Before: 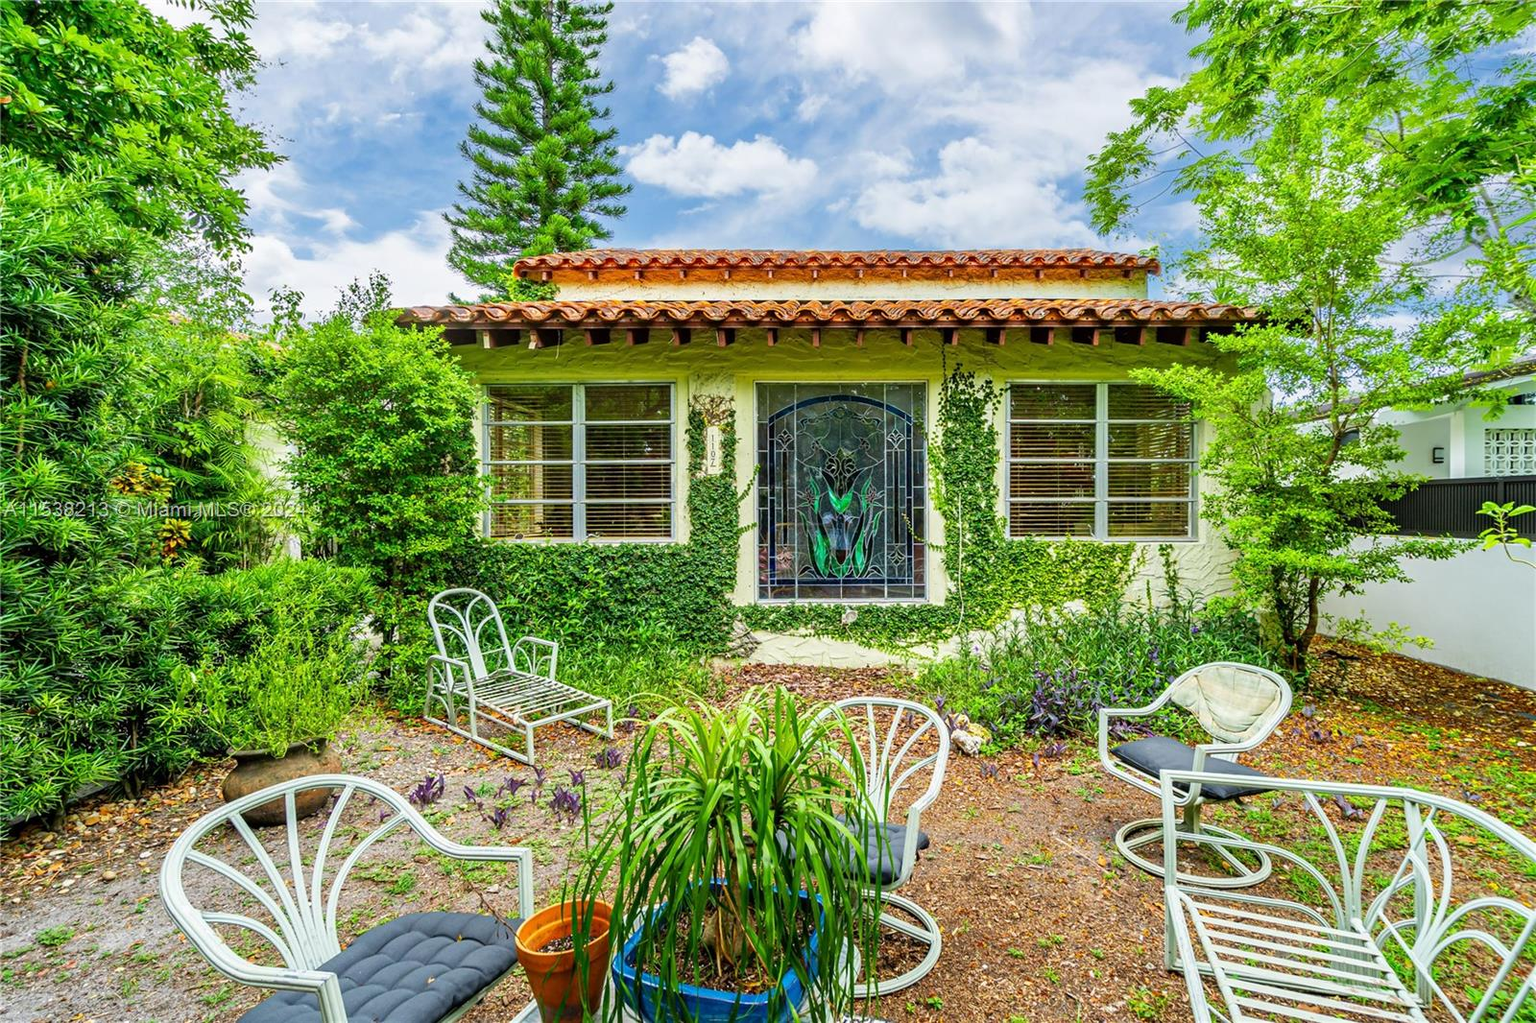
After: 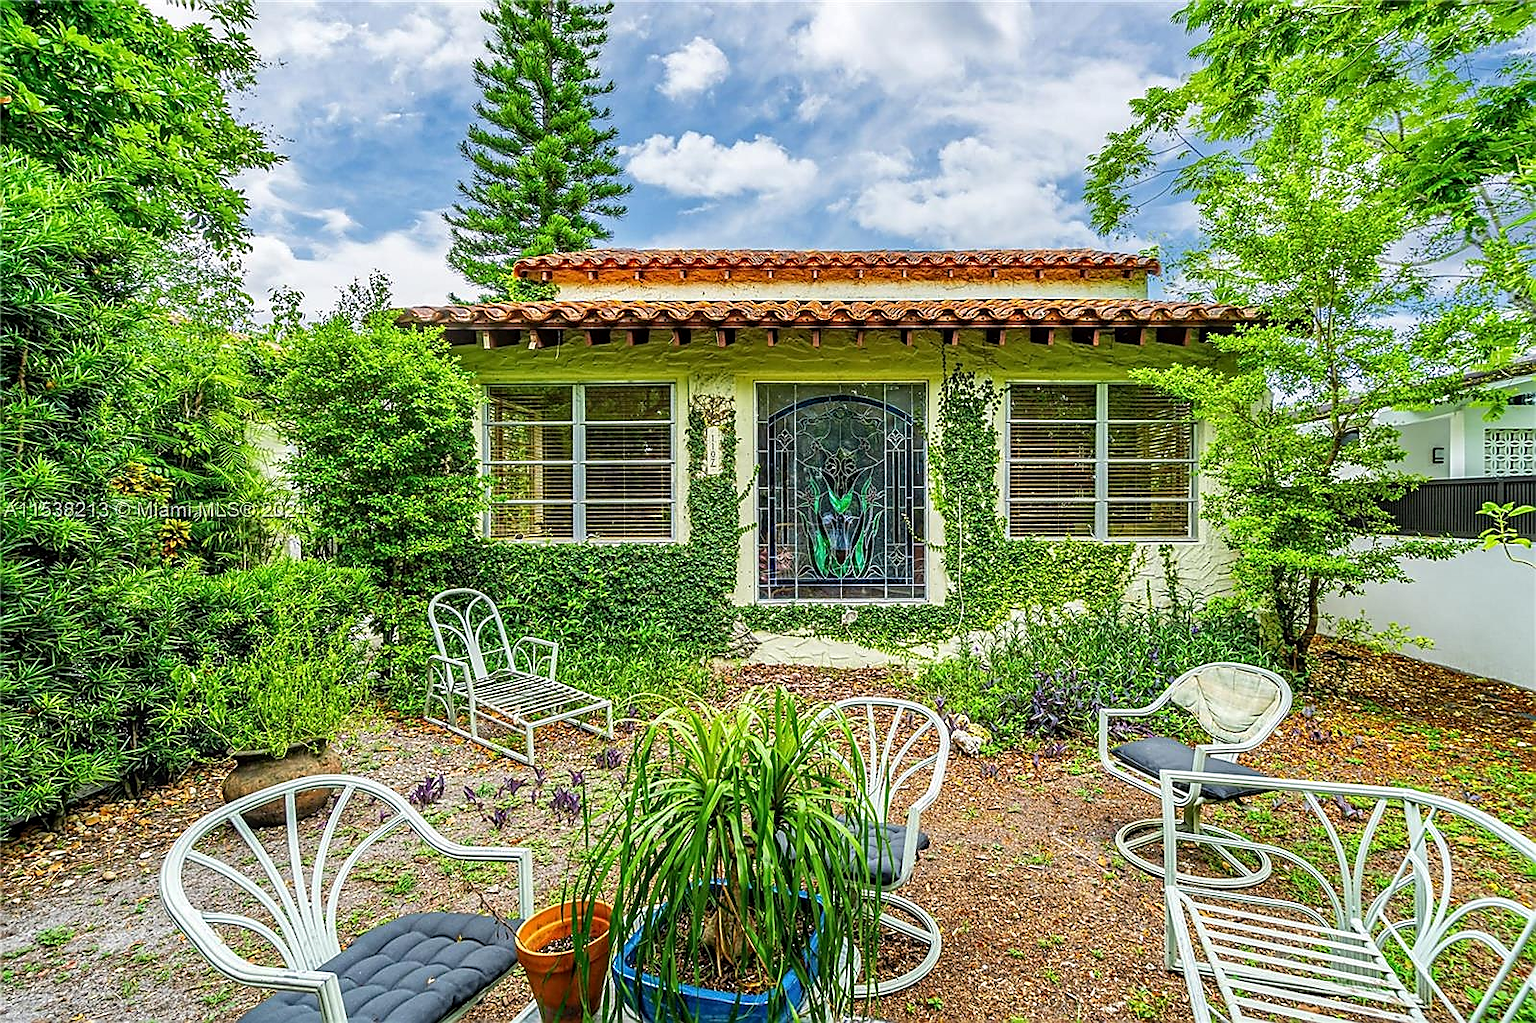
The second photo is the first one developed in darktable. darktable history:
sharpen: radius 1.4, amount 1.25, threshold 0.7
local contrast: on, module defaults
